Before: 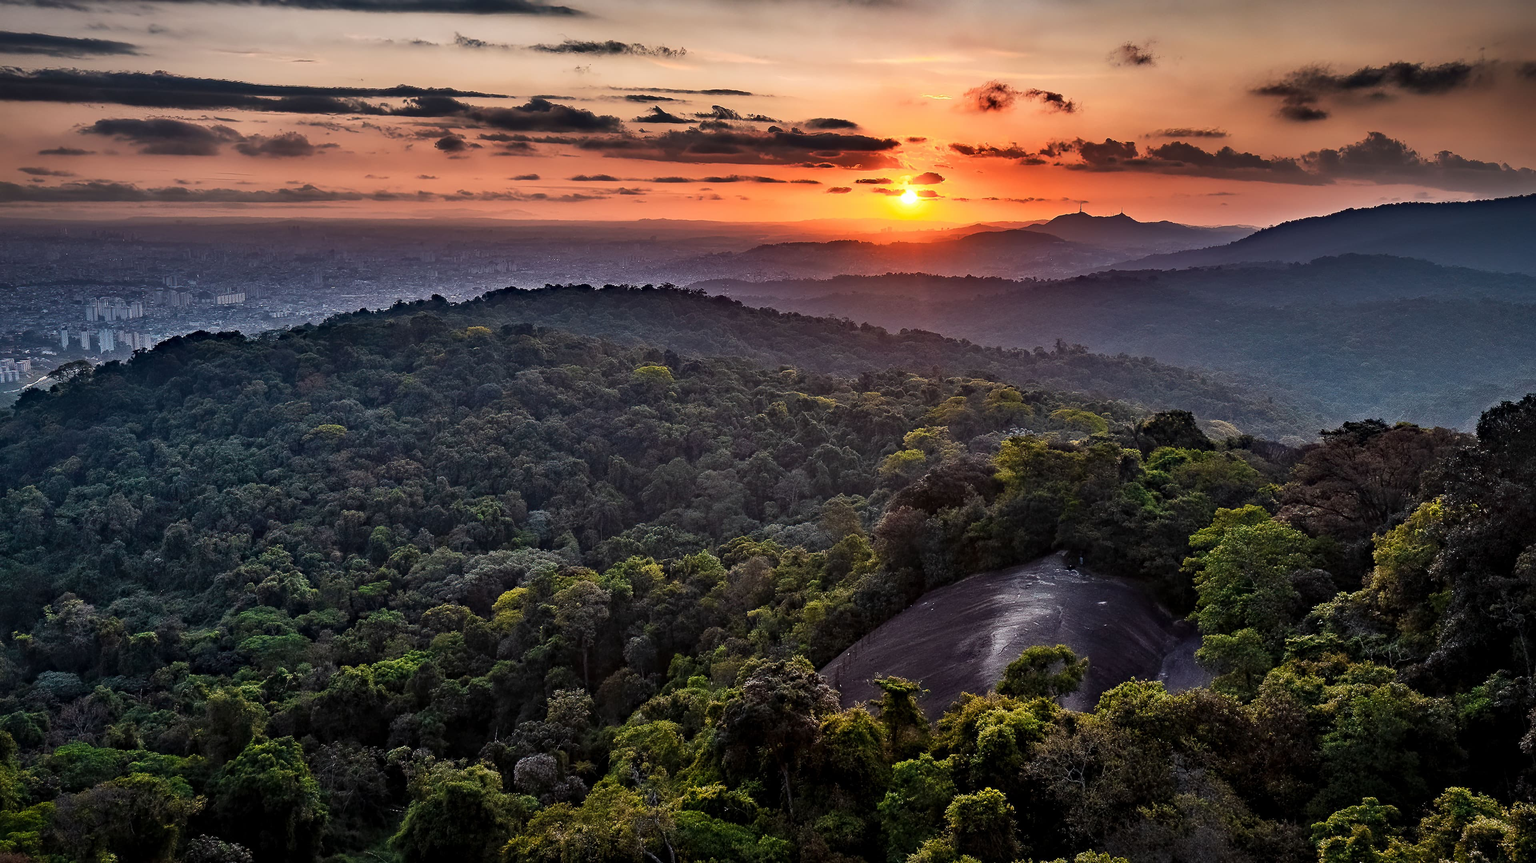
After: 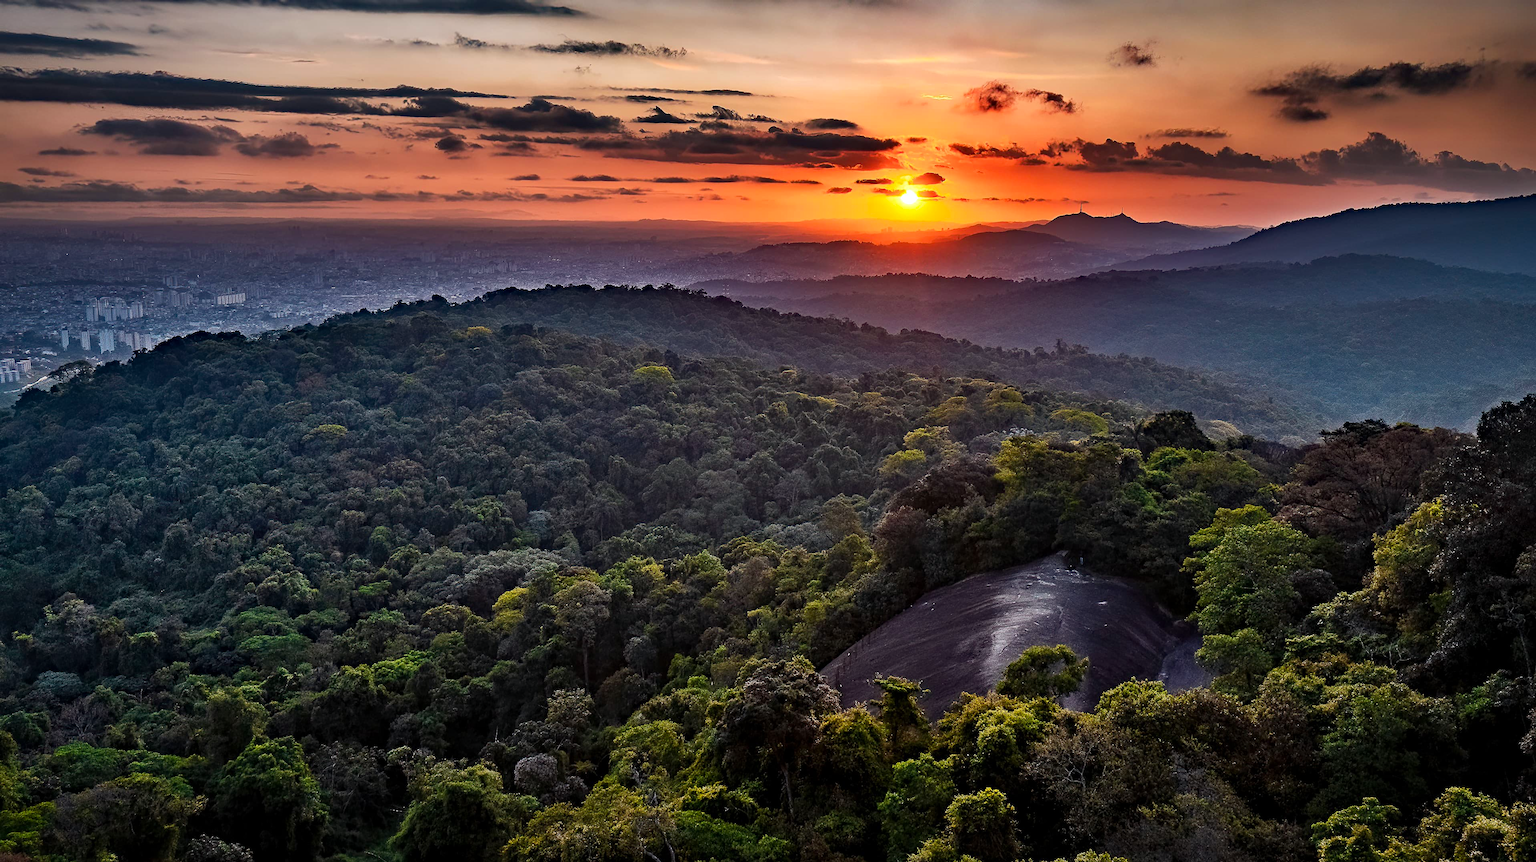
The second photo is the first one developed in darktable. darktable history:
contrast brightness saturation: saturation 0.13
haze removal: adaptive false
